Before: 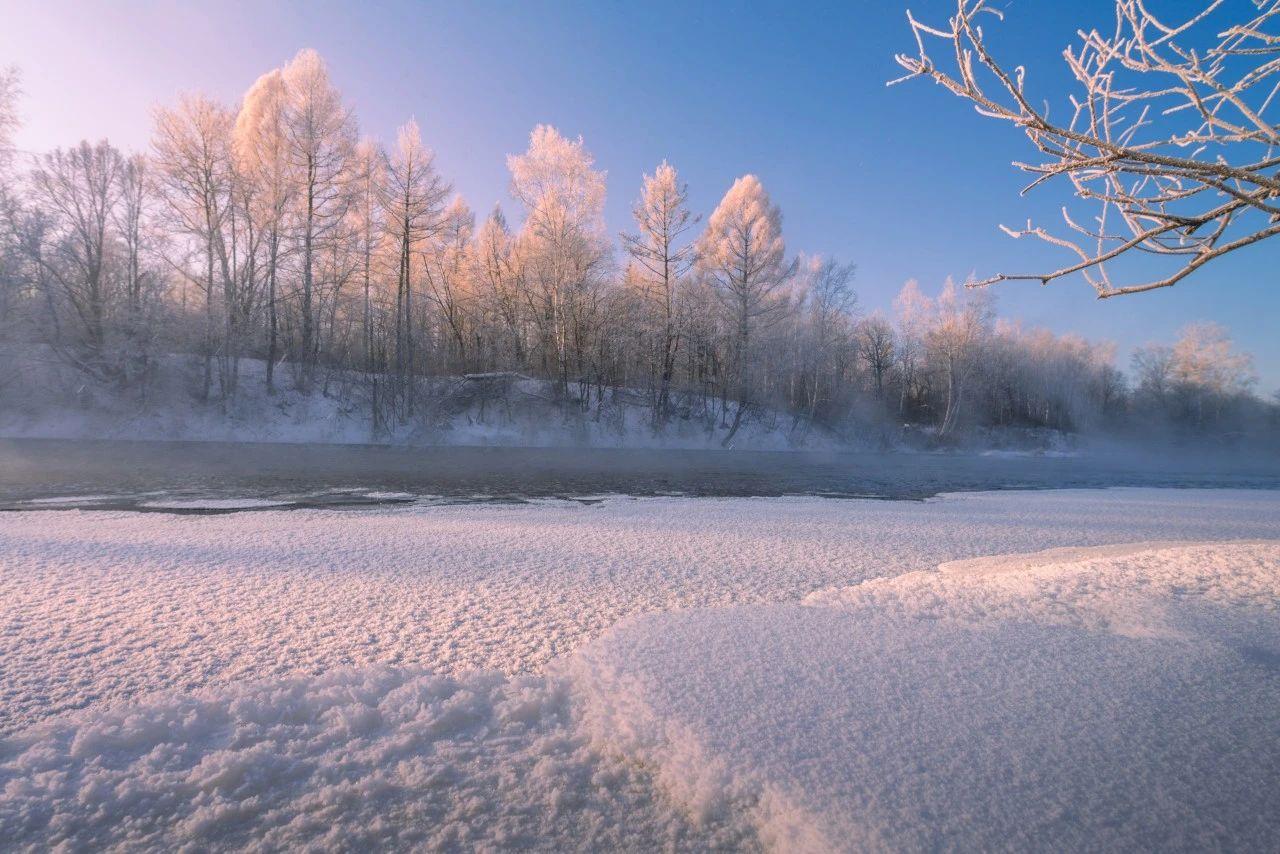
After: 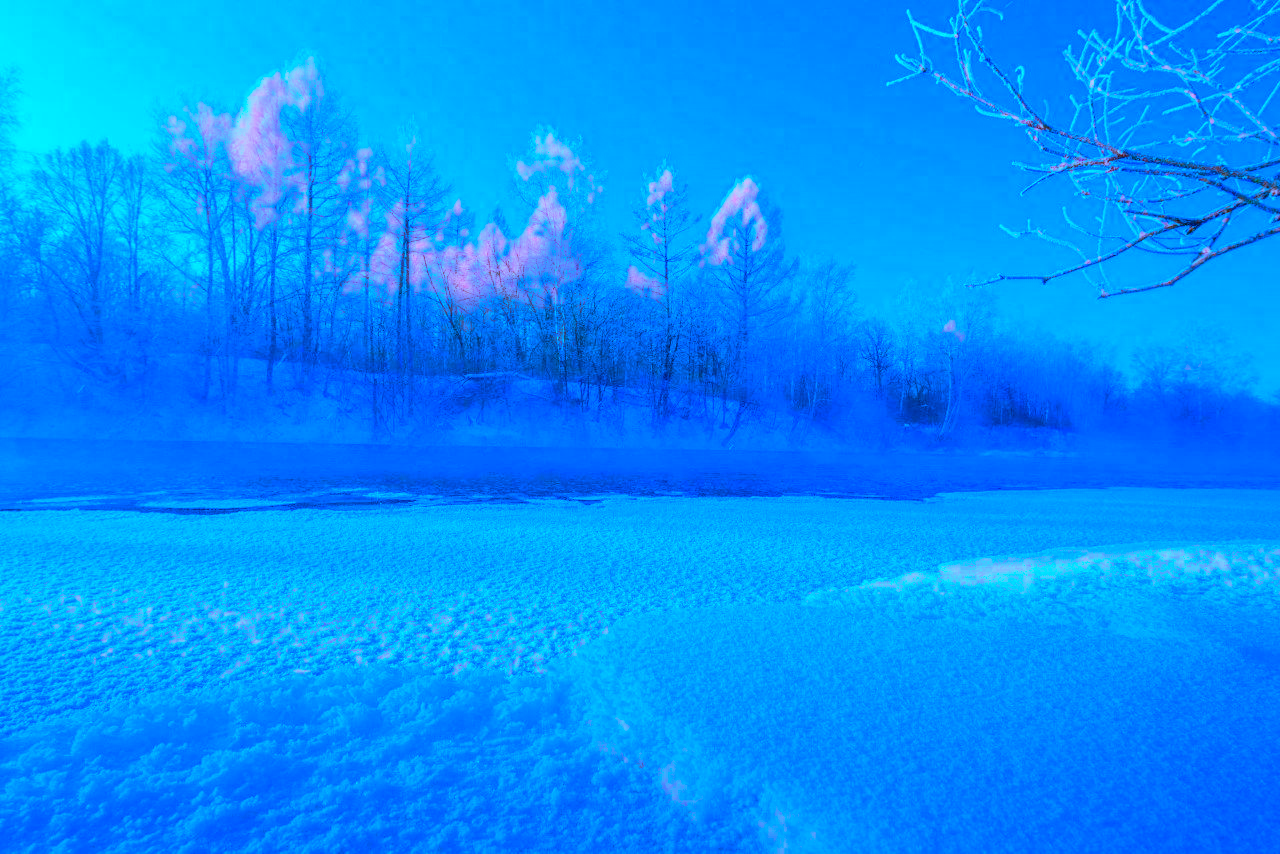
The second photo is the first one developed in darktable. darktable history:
color calibration: illuminant as shot in camera, x 0.442, y 0.413, temperature 2903.13 K
color correction: highlights a* 1.59, highlights b* -1.7, saturation 2.48
